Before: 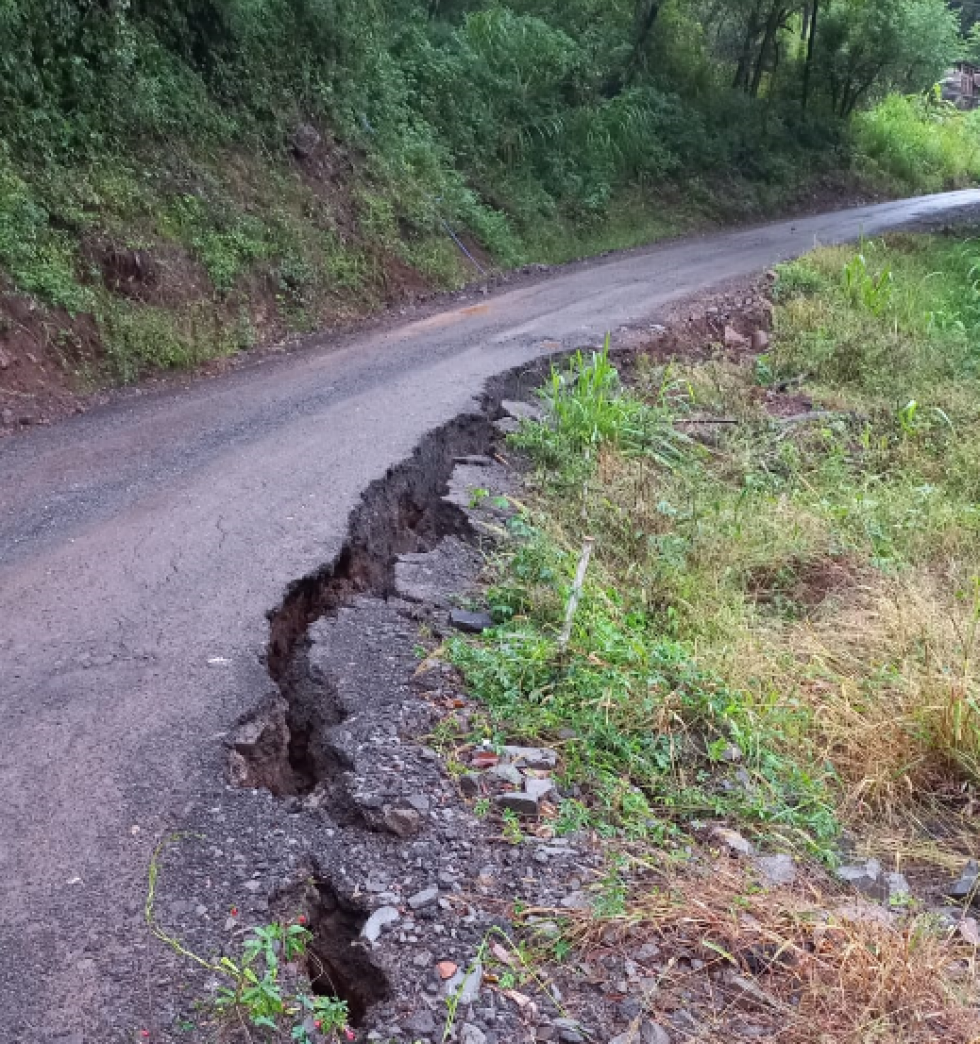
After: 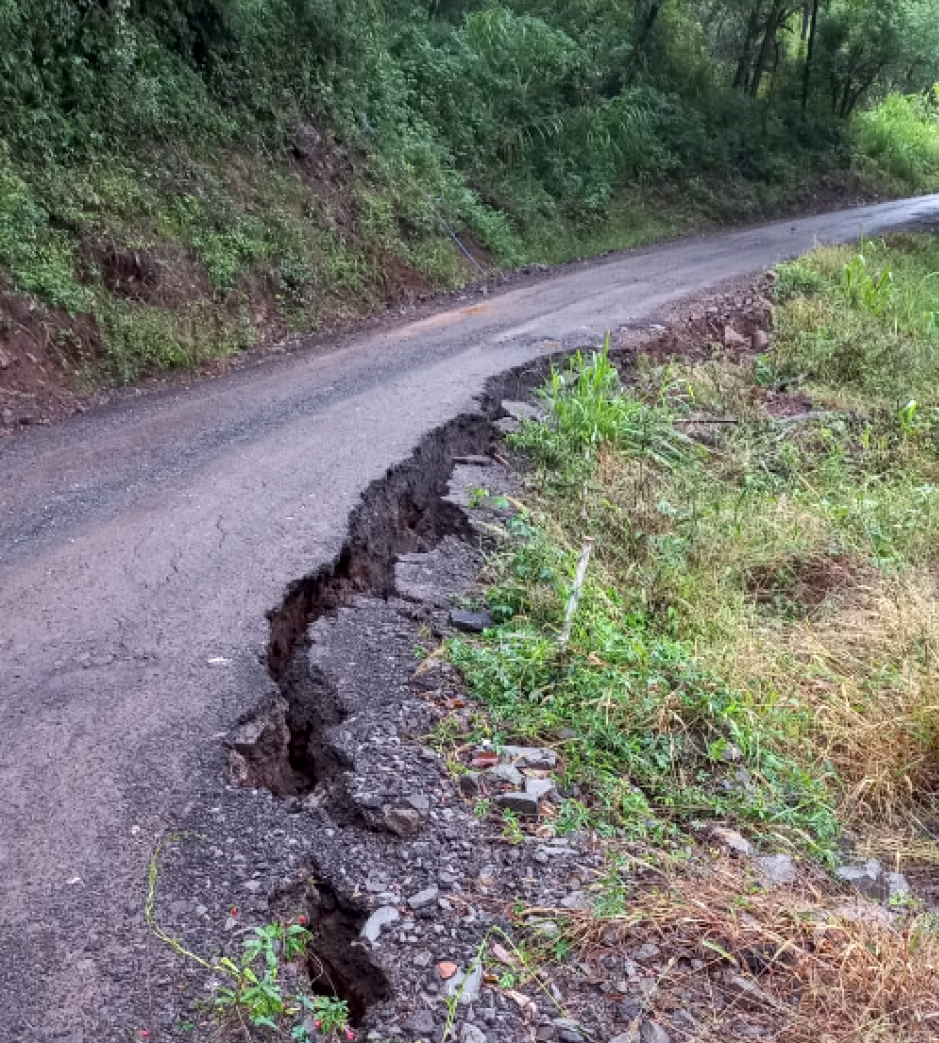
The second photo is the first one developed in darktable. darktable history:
local contrast: detail 130%
shadows and highlights: radius 126.54, shadows 21.26, highlights -21.92, low approximation 0.01
crop: right 4.127%, bottom 0.048%
